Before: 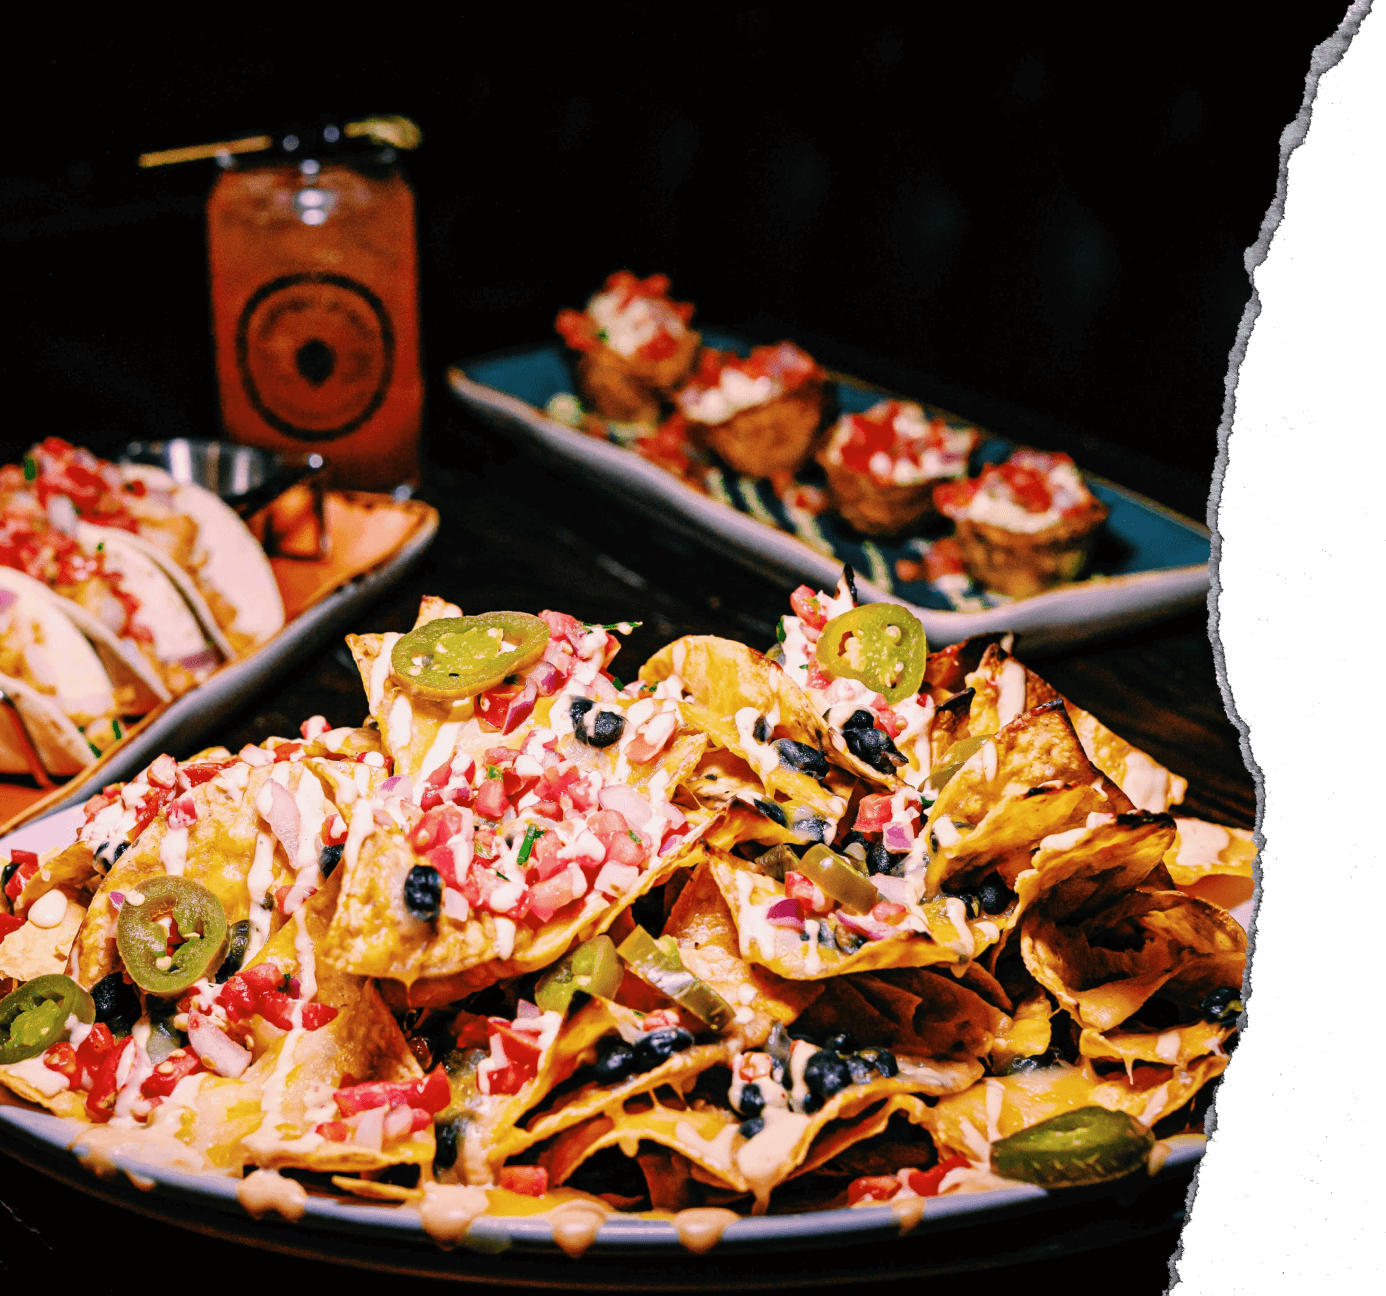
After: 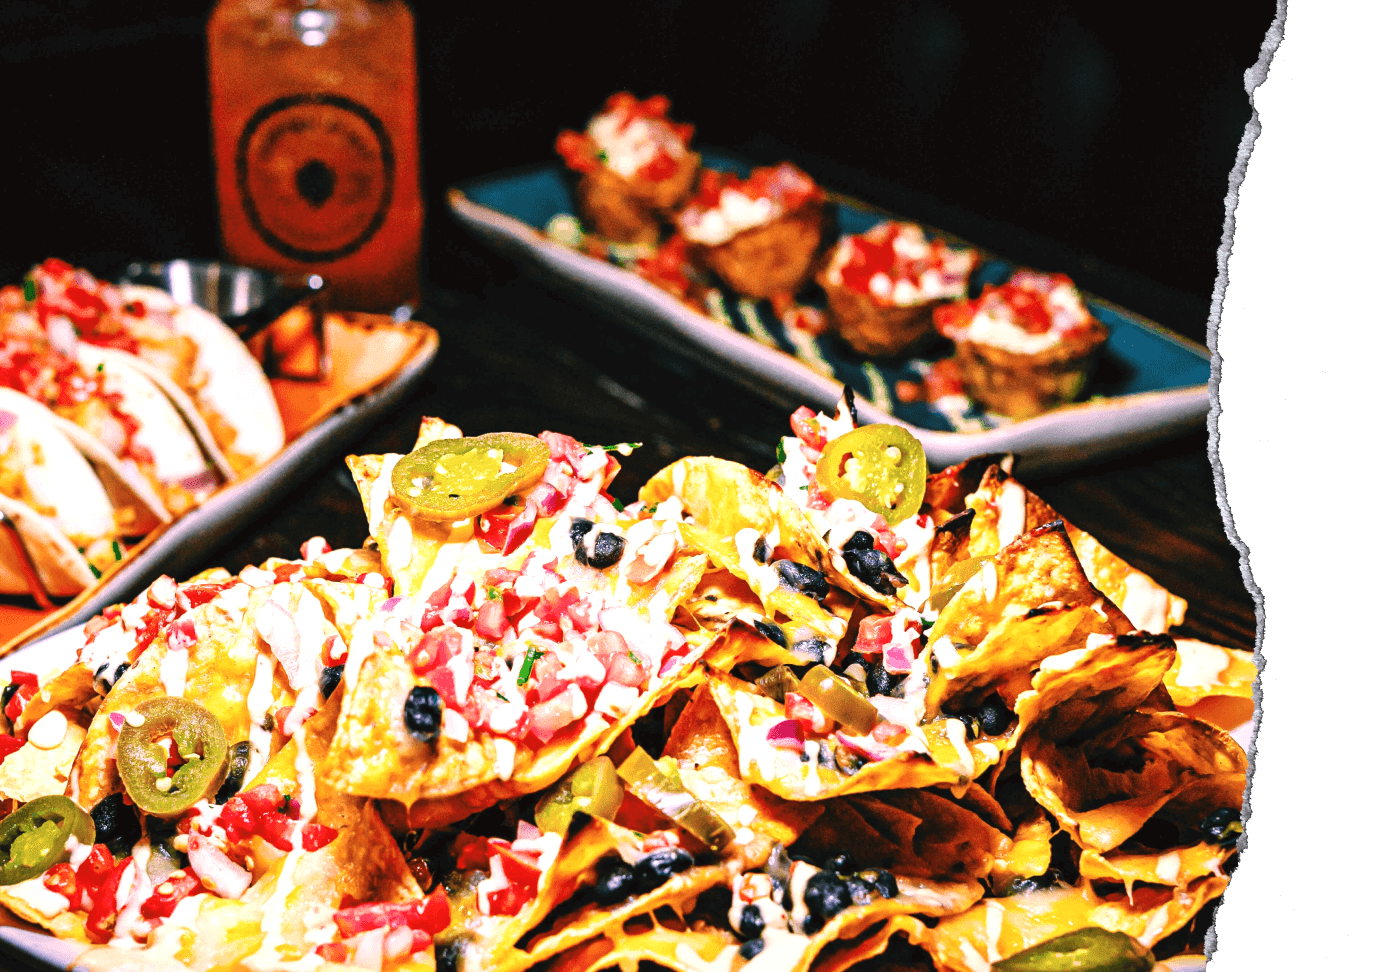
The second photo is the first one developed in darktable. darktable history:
crop: top 13.819%, bottom 11.169%
exposure: black level correction -0.002, exposure 0.708 EV, compensate exposure bias true, compensate highlight preservation false
contrast brightness saturation: contrast 0.03, brightness -0.04
